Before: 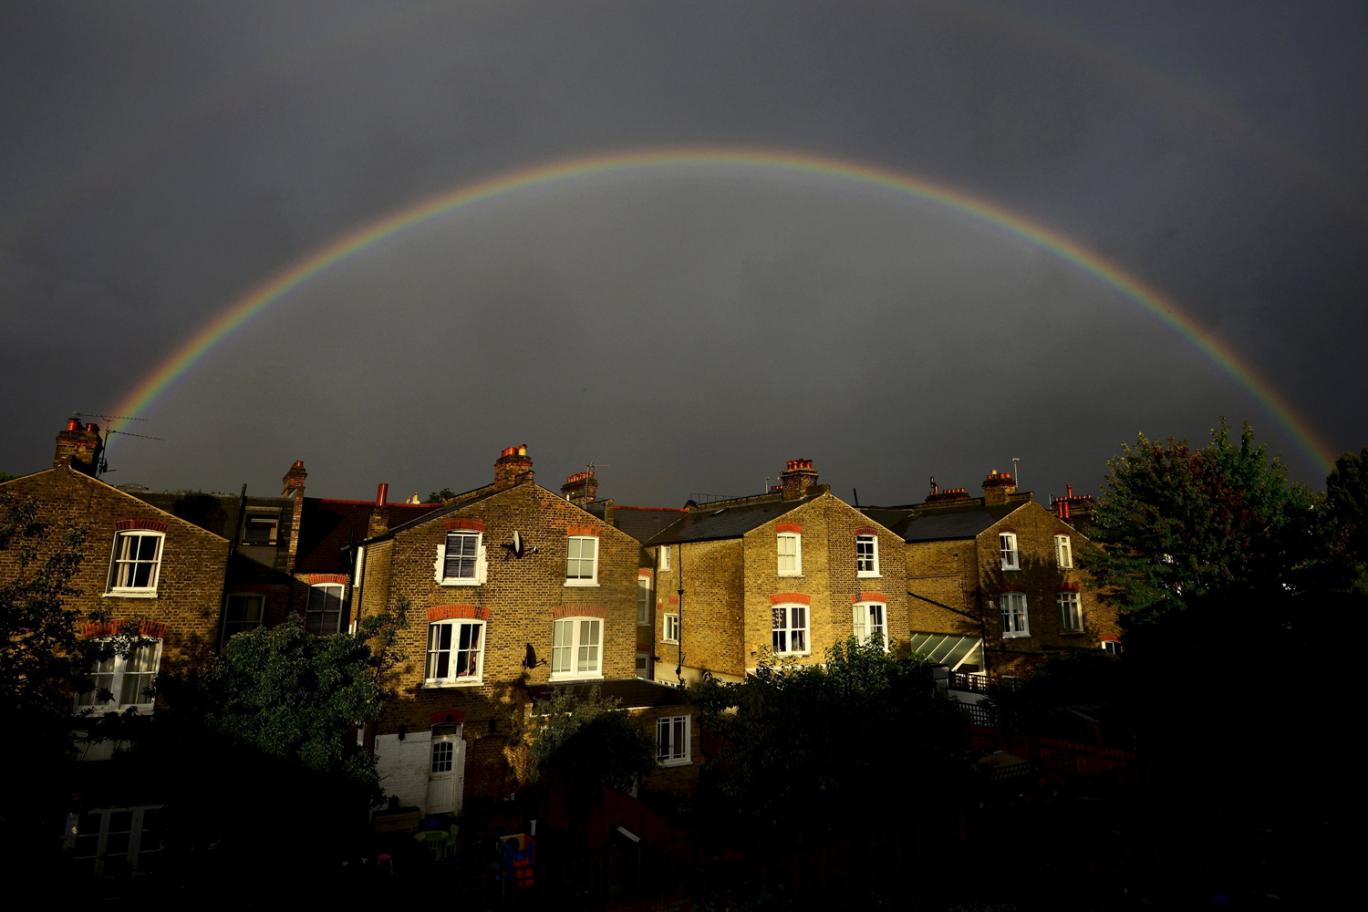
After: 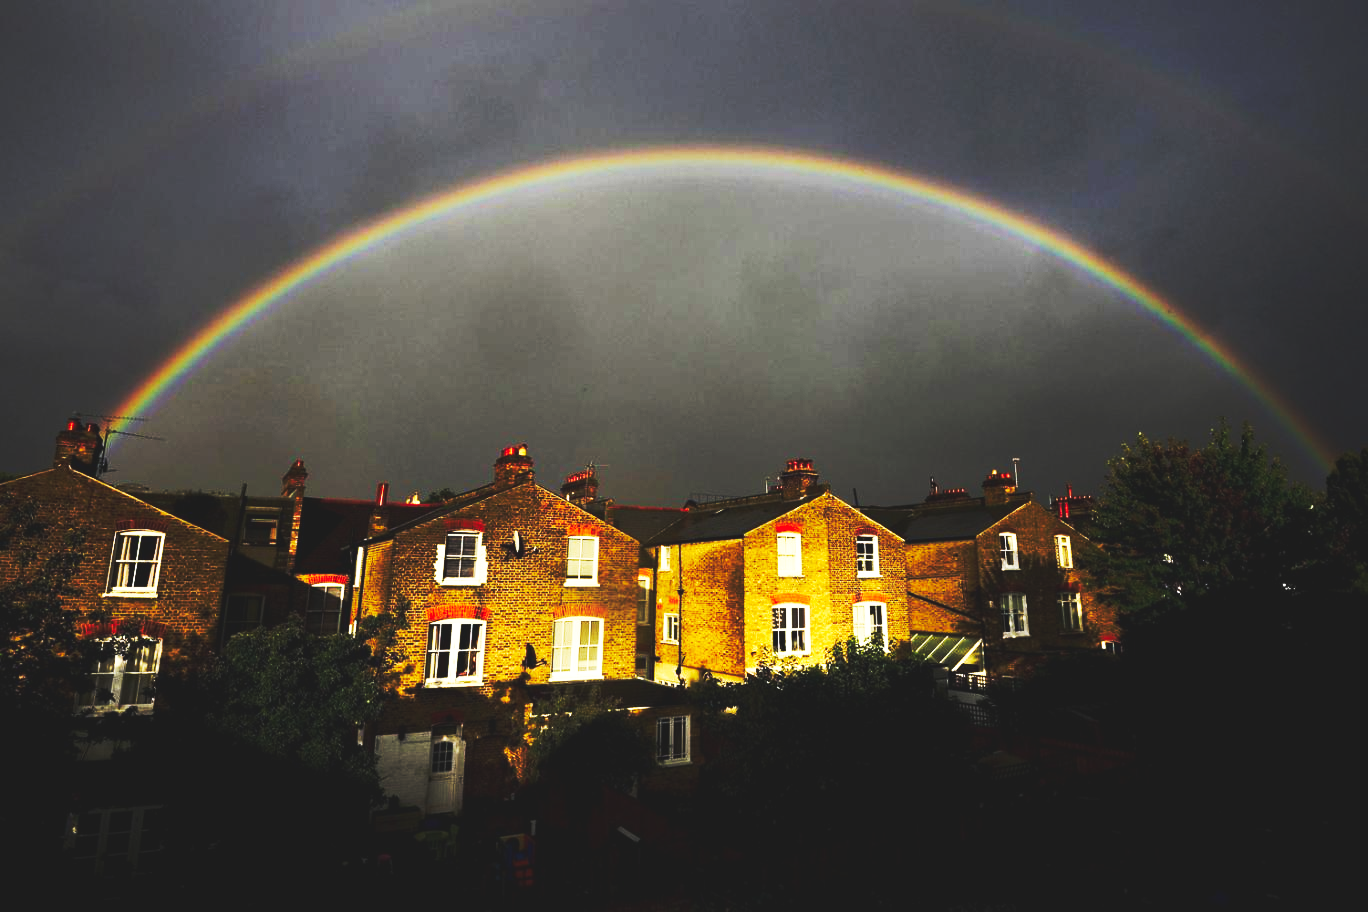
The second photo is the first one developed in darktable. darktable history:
base curve: curves: ch0 [(0, 0.015) (0.085, 0.116) (0.134, 0.298) (0.19, 0.545) (0.296, 0.764) (0.599, 0.982) (1, 1)], preserve colors none
contrast brightness saturation: contrast 0.034, brightness -0.044
